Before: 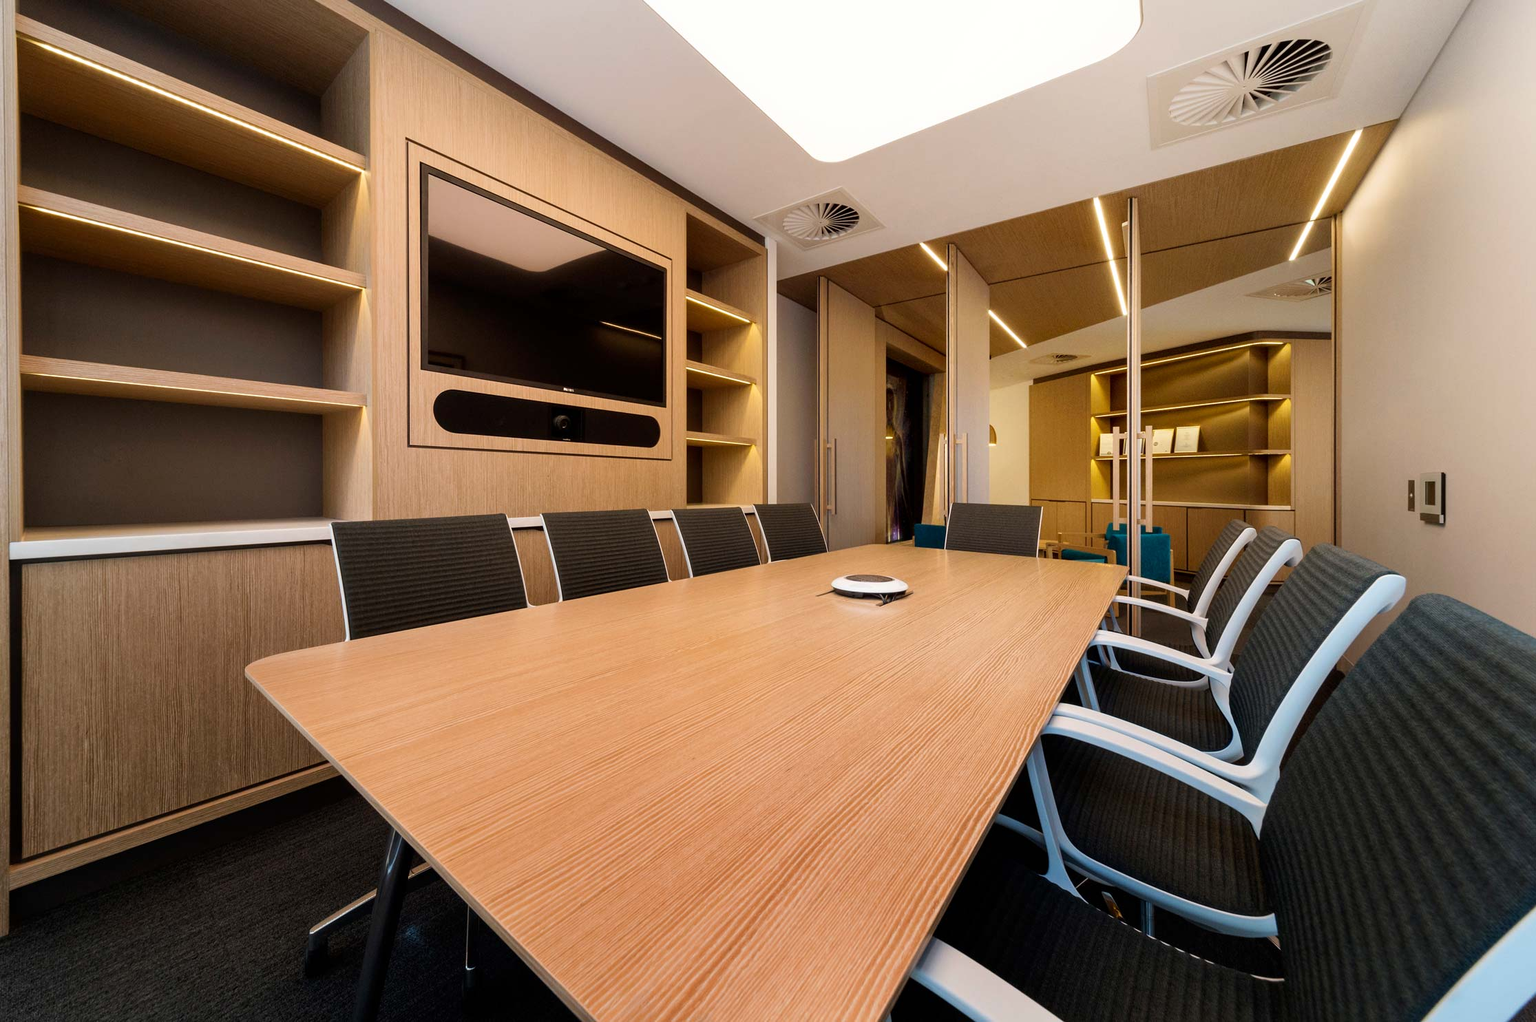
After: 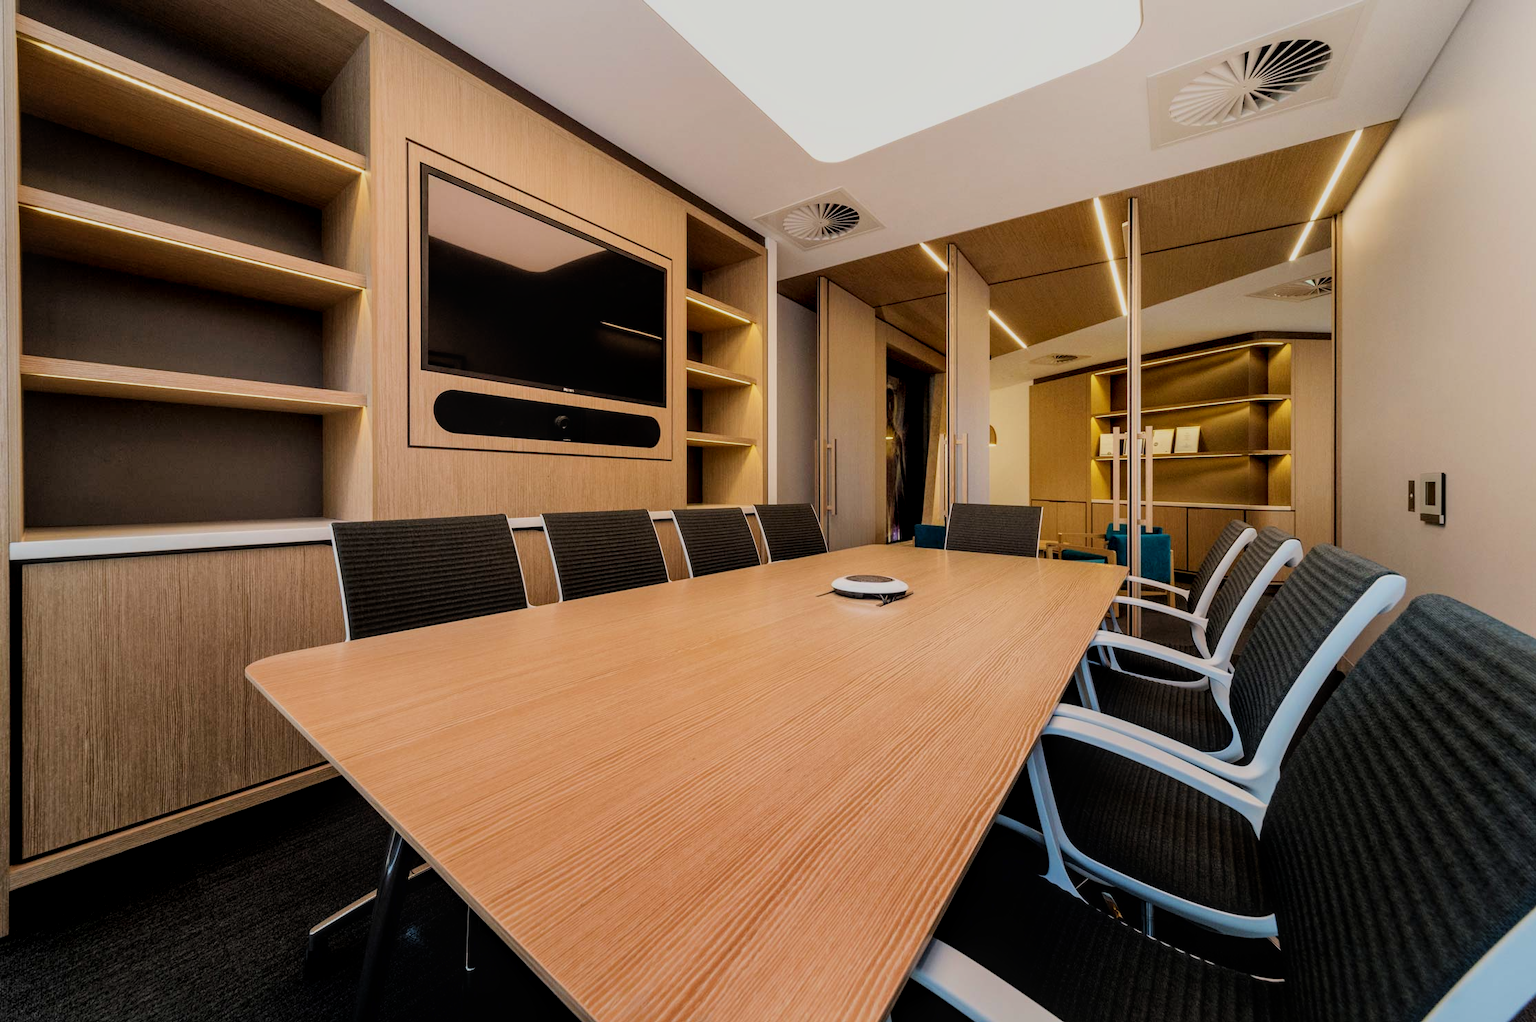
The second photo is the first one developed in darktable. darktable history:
local contrast: on, module defaults
filmic rgb: black relative exposure -7.65 EV, white relative exposure 4.56 EV, hardness 3.61, color science v6 (2022)
